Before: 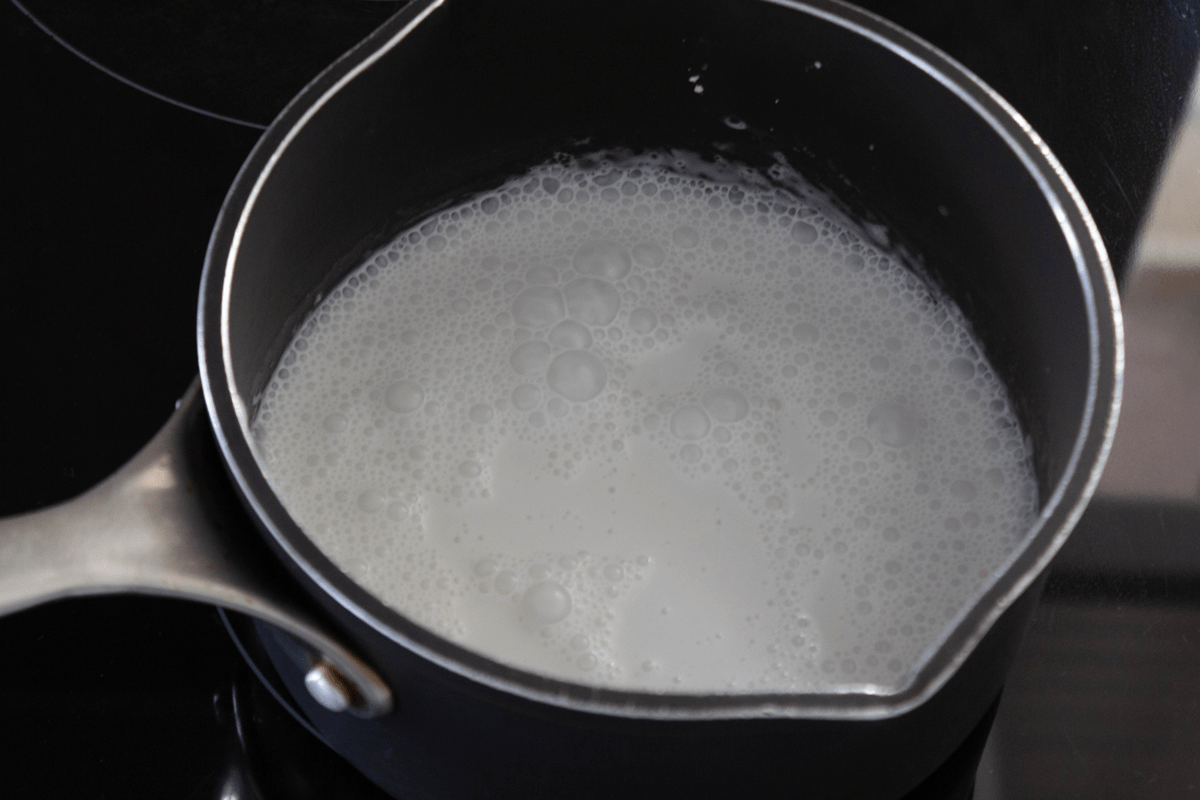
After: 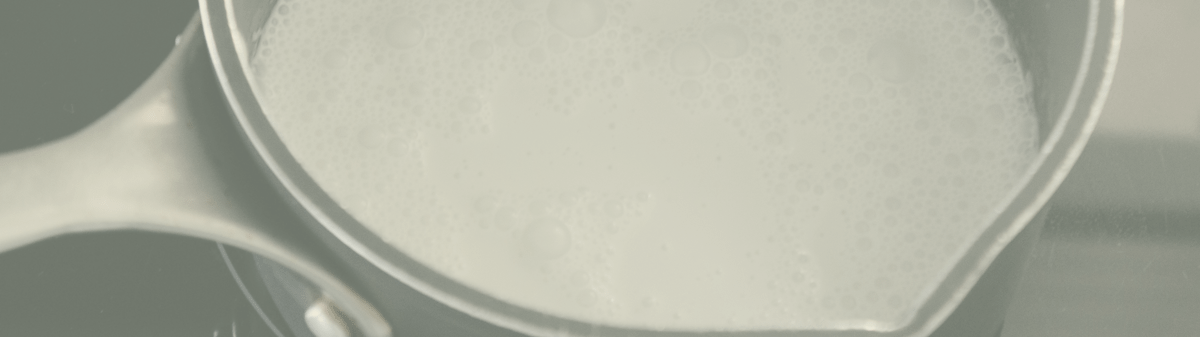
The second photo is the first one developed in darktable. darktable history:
crop: top 45.551%, bottom 12.263%
contrast brightness saturation: contrast -0.32, brightness 0.763, saturation -0.765
color correction: highlights a* -0.491, highlights b* 9.35, shadows a* -8.84, shadows b* 0.82
